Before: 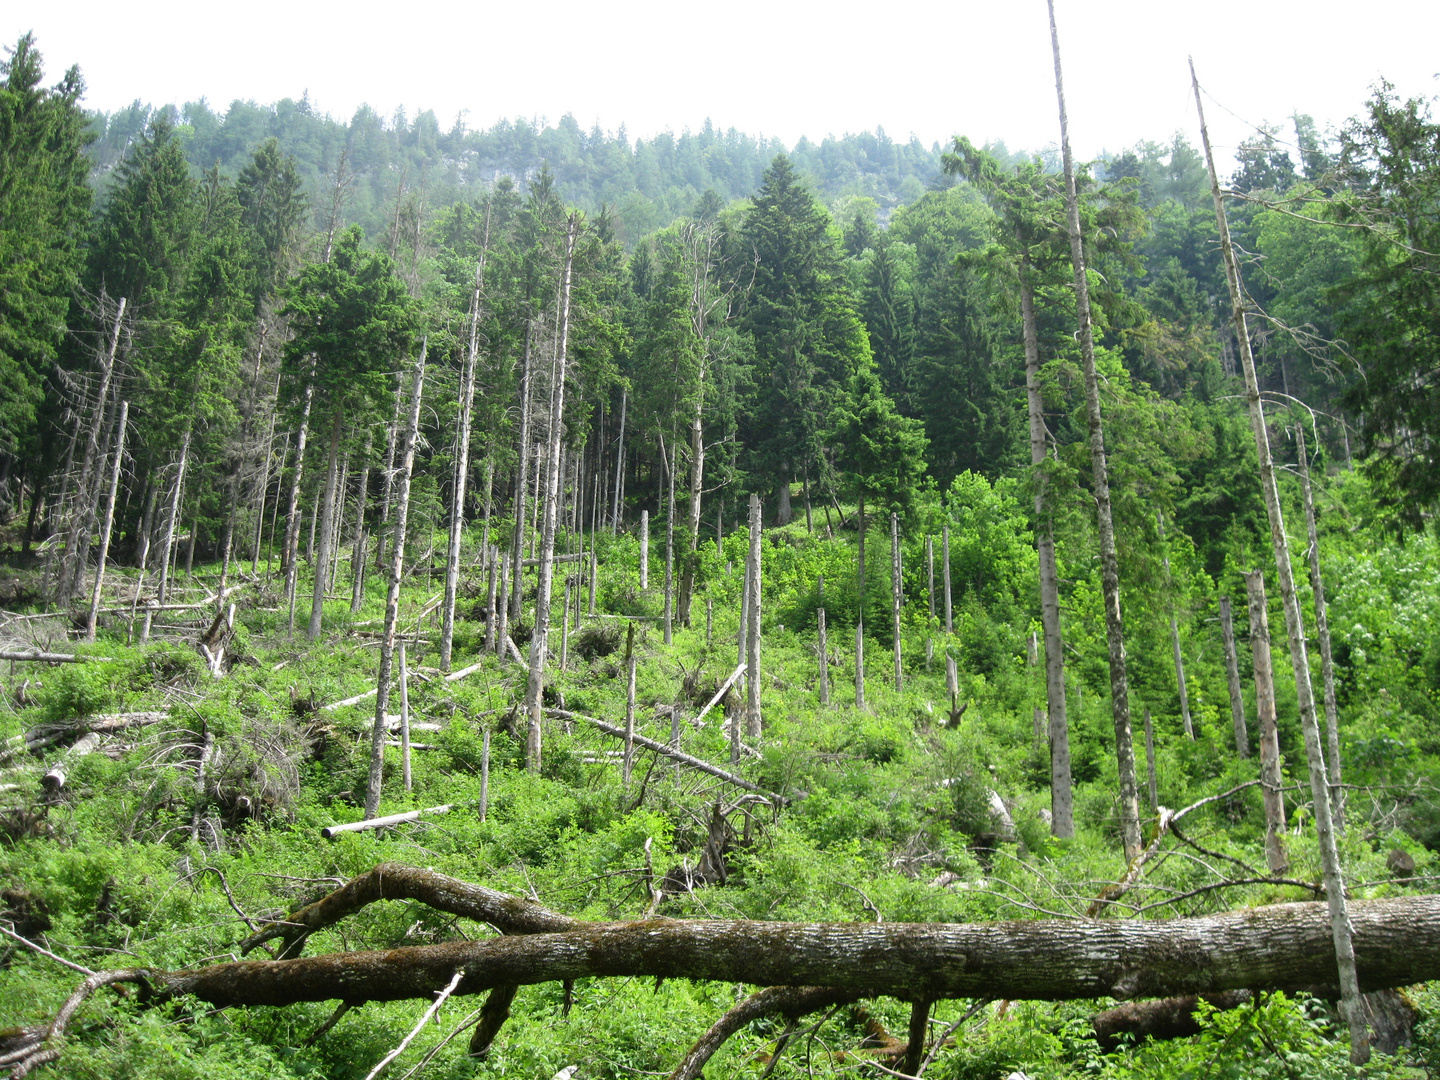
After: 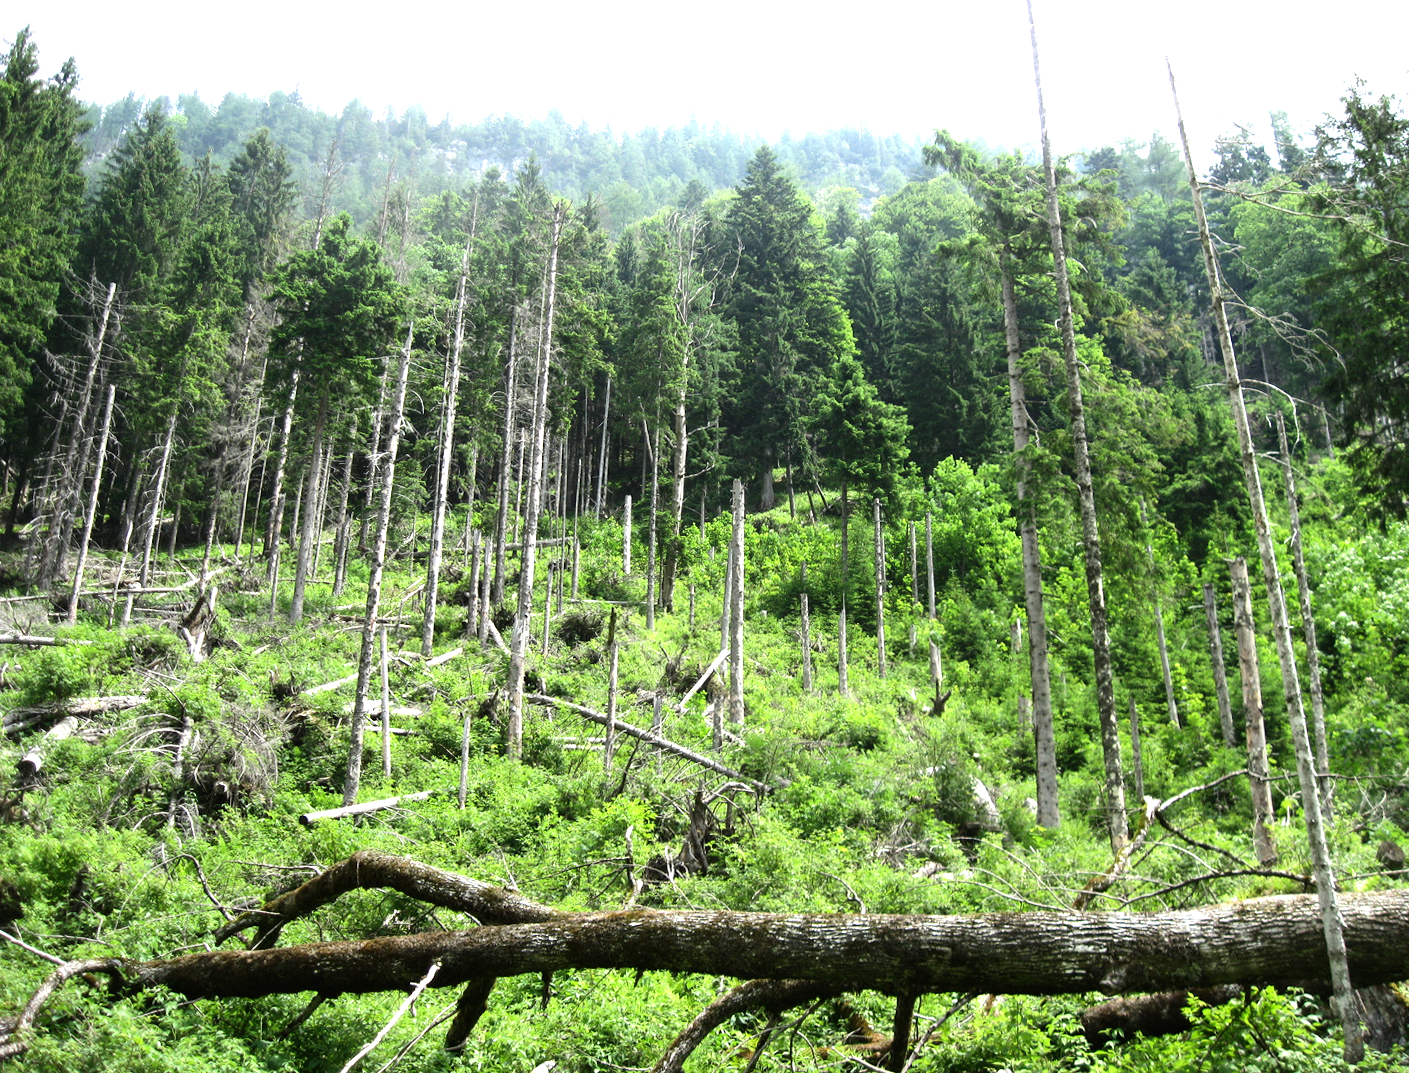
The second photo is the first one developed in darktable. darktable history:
rotate and perspective: rotation 0.226°, lens shift (vertical) -0.042, crop left 0.023, crop right 0.982, crop top 0.006, crop bottom 0.994
tone equalizer: -8 EV -0.75 EV, -7 EV -0.7 EV, -6 EV -0.6 EV, -5 EV -0.4 EV, -3 EV 0.4 EV, -2 EV 0.6 EV, -1 EV 0.7 EV, +0 EV 0.75 EV, edges refinement/feathering 500, mask exposure compensation -1.57 EV, preserve details no
